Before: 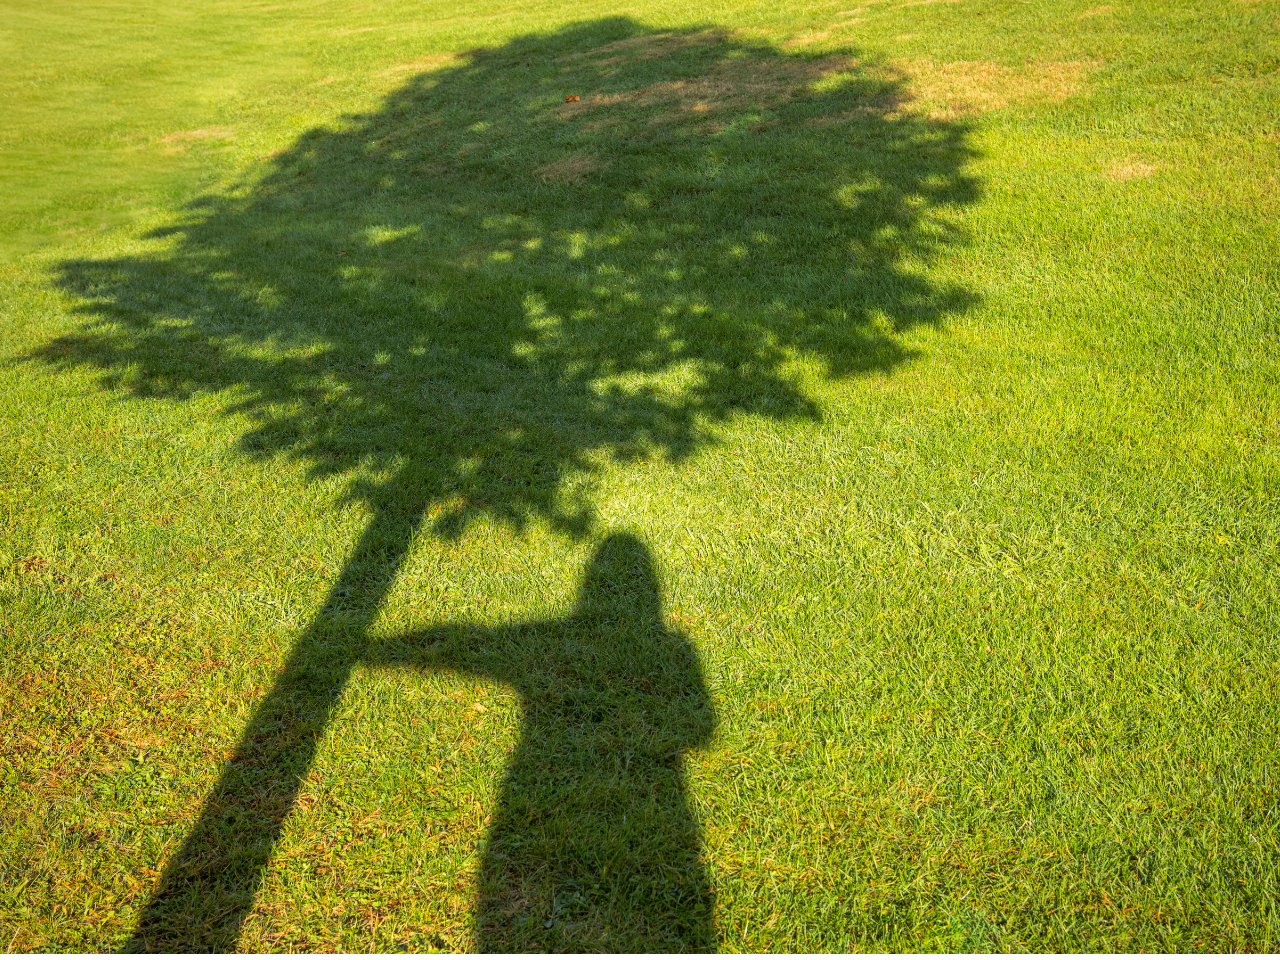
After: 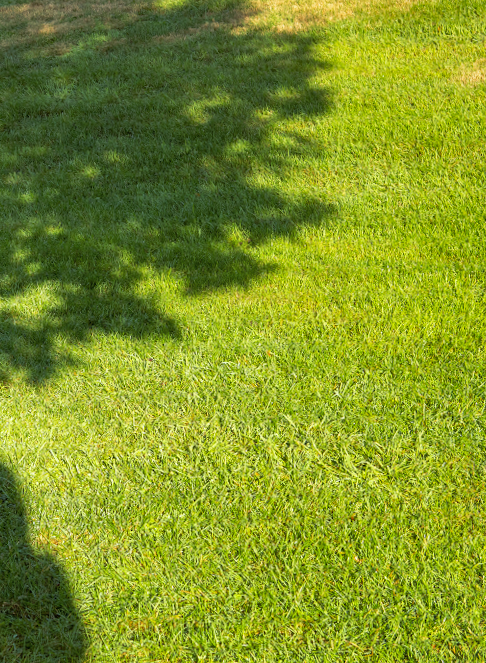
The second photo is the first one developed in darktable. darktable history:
crop and rotate: left 49.936%, top 10.094%, right 13.136%, bottom 24.256%
rotate and perspective: rotation -2.29°, automatic cropping off
shadows and highlights: shadows 12, white point adjustment 1.2, soften with gaussian
white balance: red 0.967, blue 1.049
